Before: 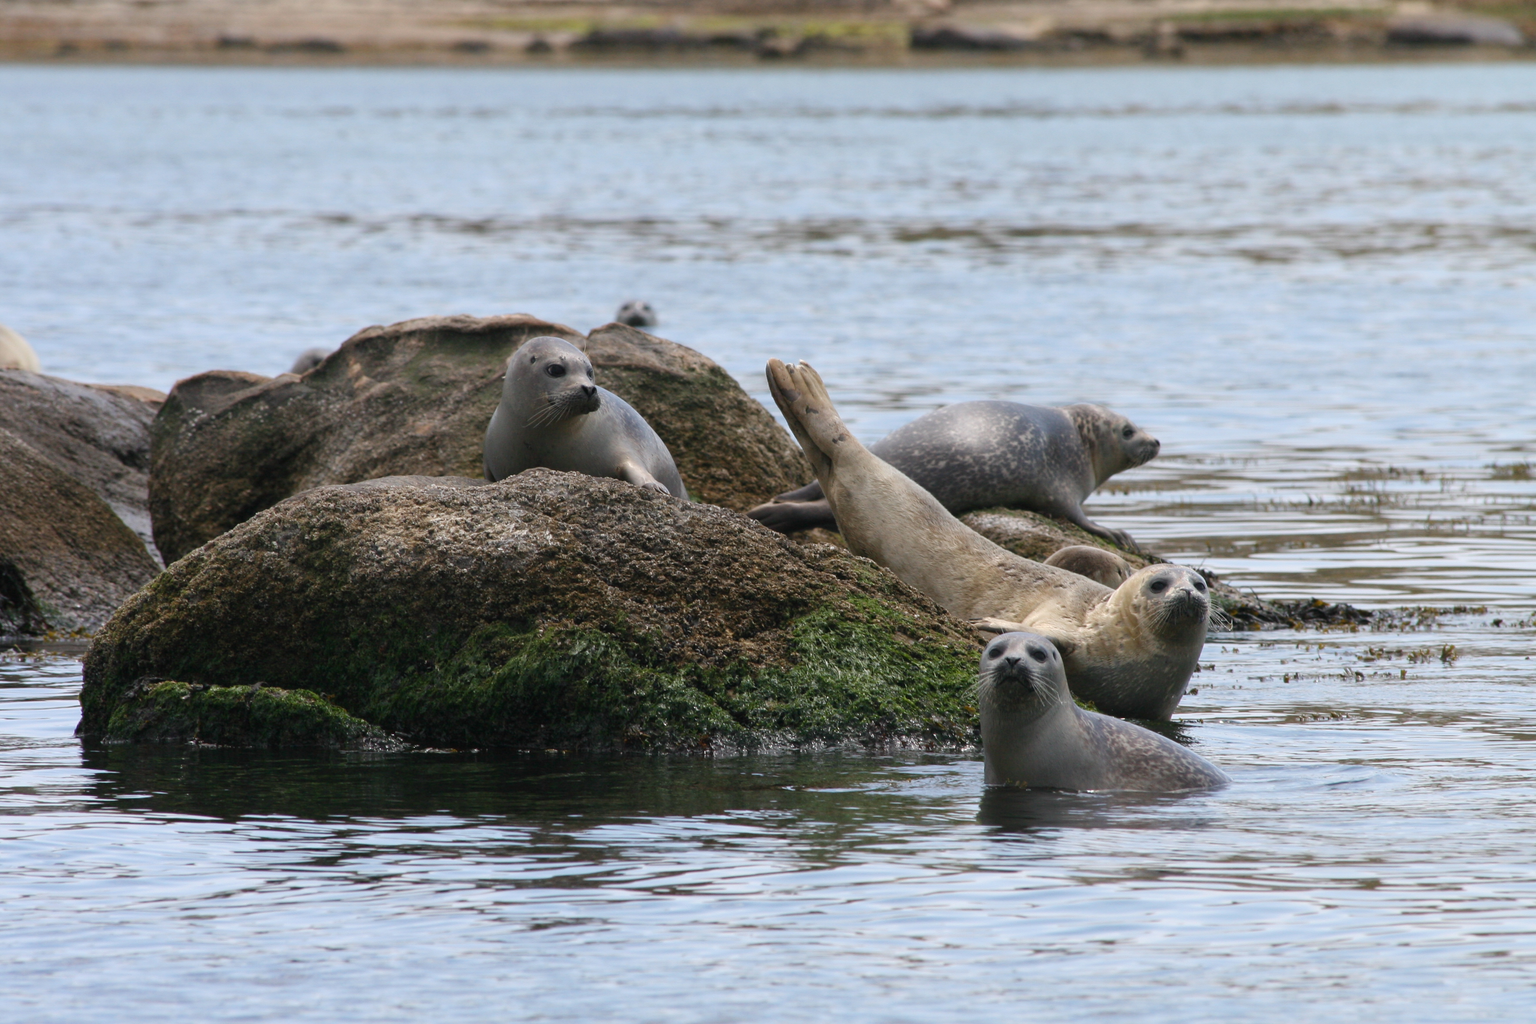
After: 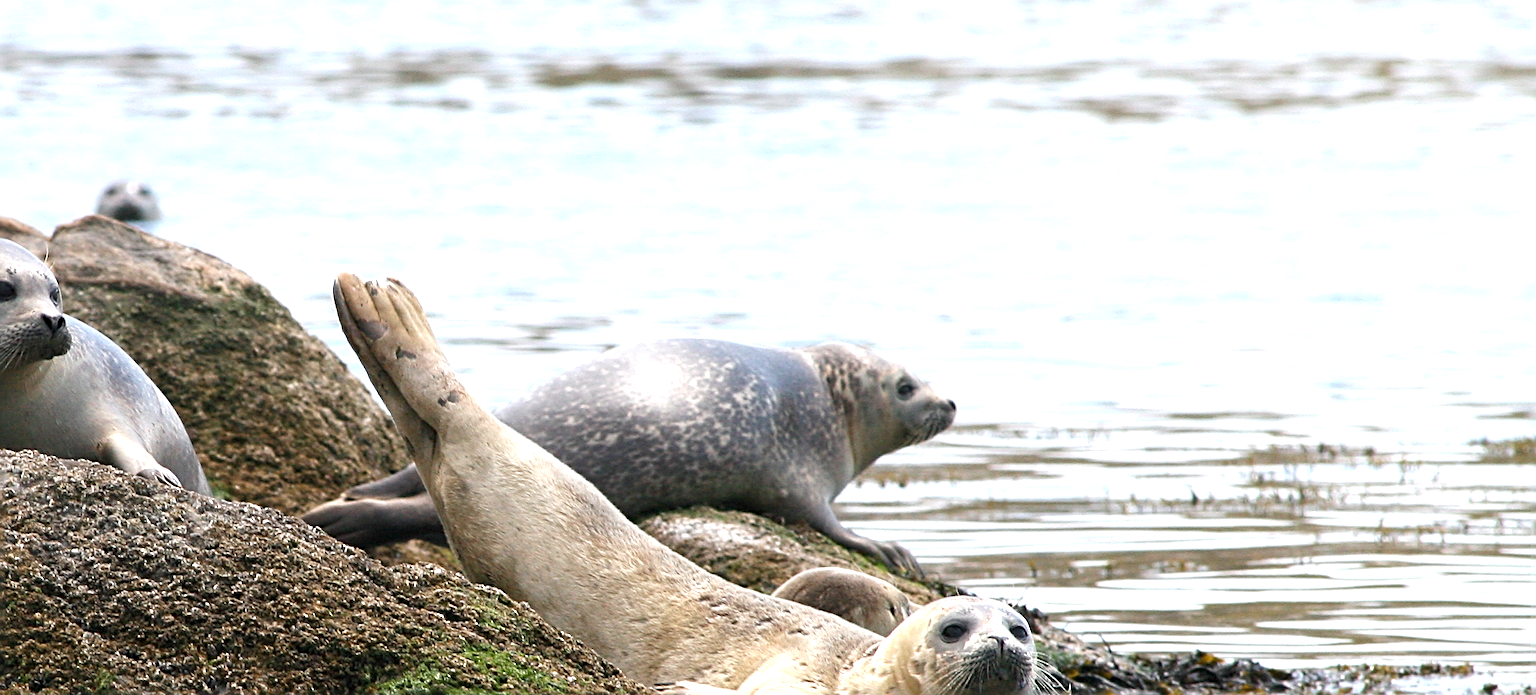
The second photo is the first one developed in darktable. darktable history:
crop: left 36.186%, top 18.279%, right 0.565%, bottom 38.761%
sharpen: radius 2.837, amount 0.717
exposure: exposure 1 EV, compensate exposure bias true, compensate highlight preservation false
